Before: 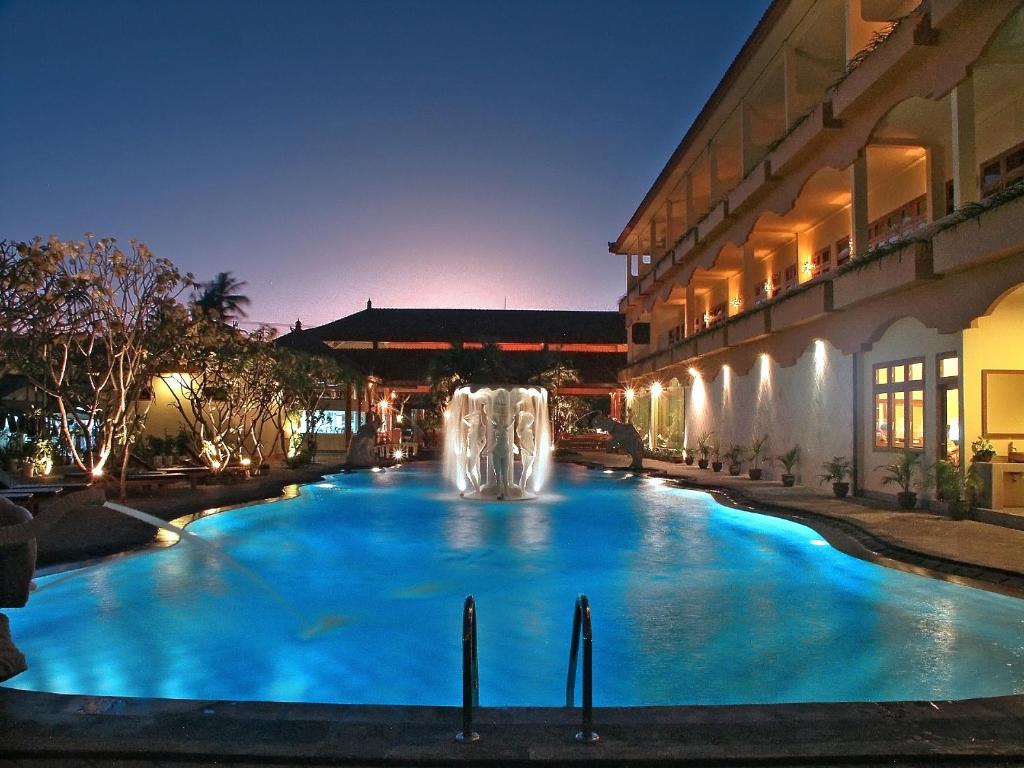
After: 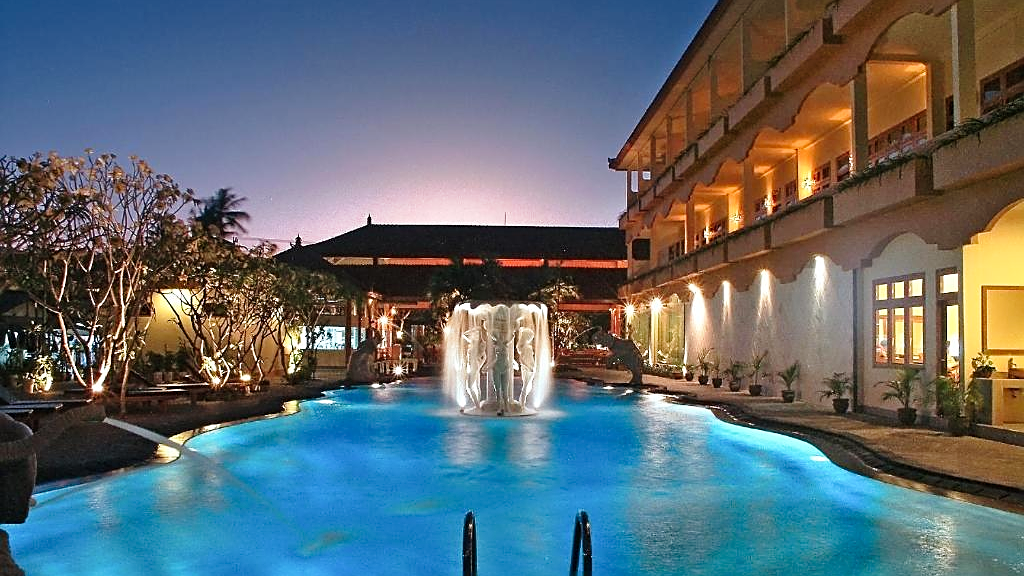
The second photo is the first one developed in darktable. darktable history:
sharpen: on, module defaults
tone curve: curves: ch0 [(0, 0) (0.003, 0.019) (0.011, 0.019) (0.025, 0.026) (0.044, 0.043) (0.069, 0.066) (0.1, 0.095) (0.136, 0.133) (0.177, 0.181) (0.224, 0.233) (0.277, 0.302) (0.335, 0.375) (0.399, 0.452) (0.468, 0.532) (0.543, 0.609) (0.623, 0.695) (0.709, 0.775) (0.801, 0.865) (0.898, 0.932) (1, 1)], preserve colors none
crop: top 11.038%, bottom 13.962%
